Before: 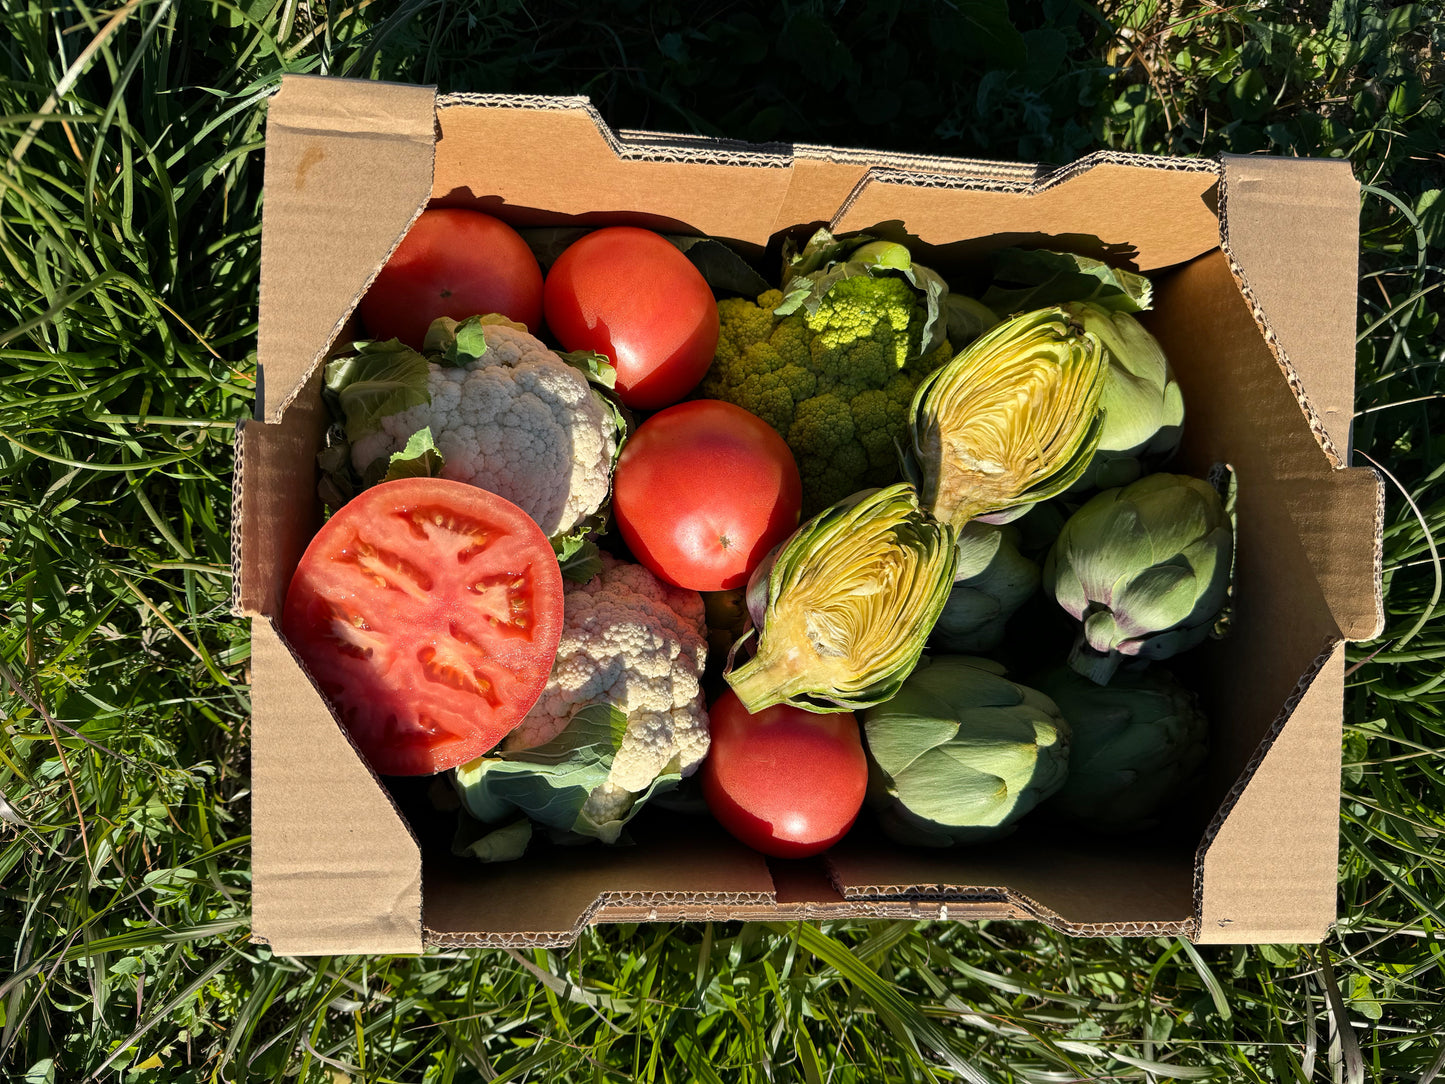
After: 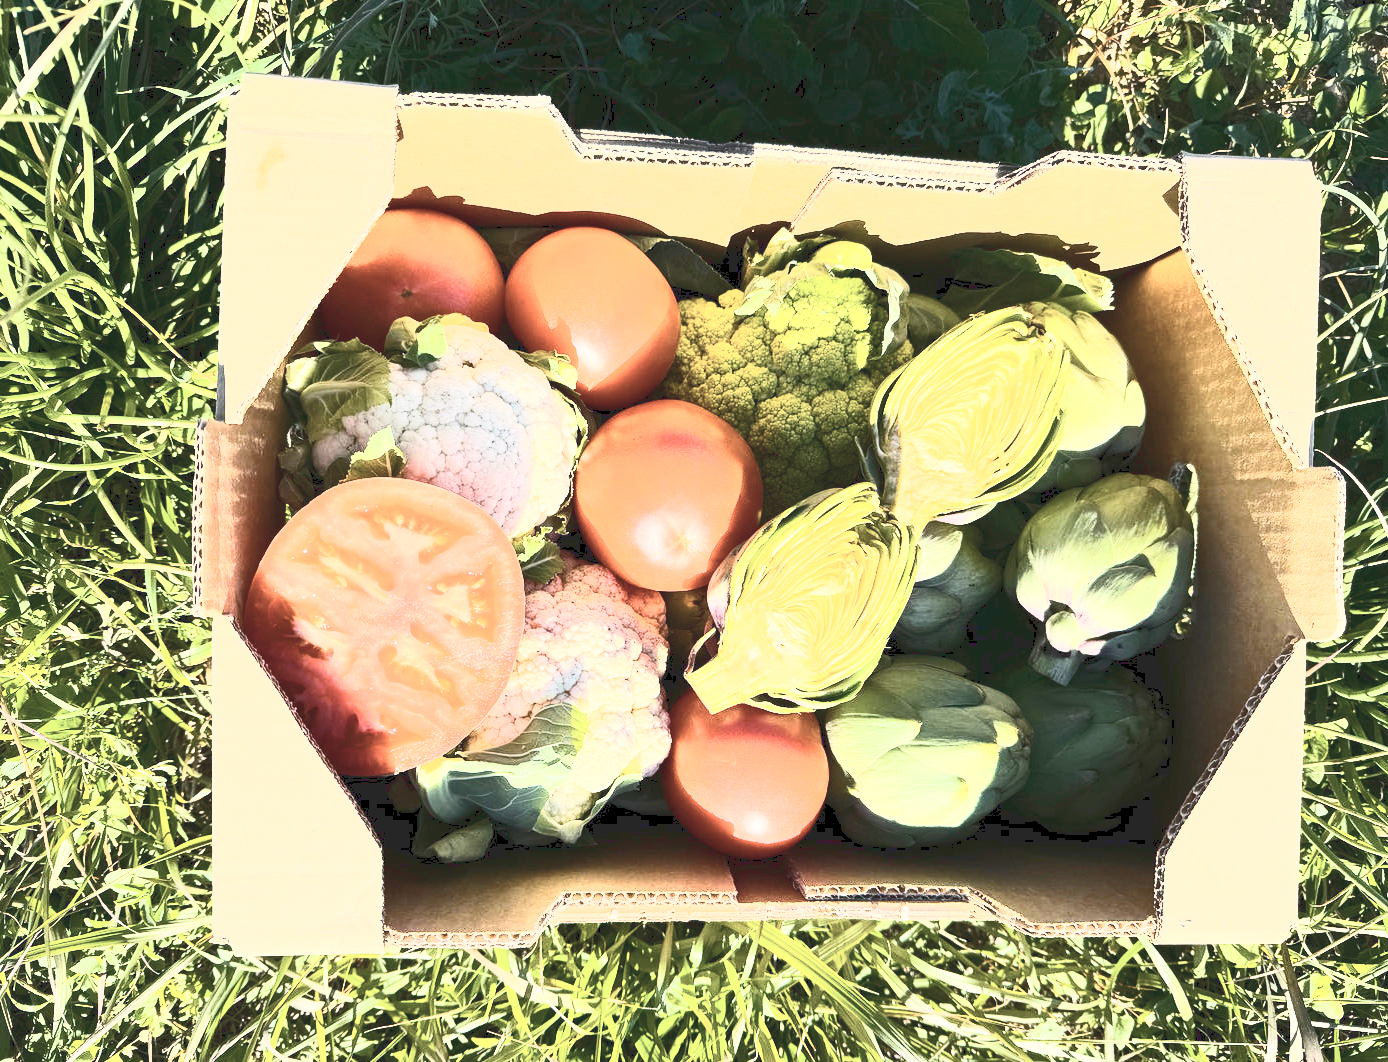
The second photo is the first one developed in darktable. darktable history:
contrast brightness saturation: contrast 0.567, brightness 0.579, saturation -0.339
tone curve: curves: ch0 [(0, 0) (0.003, 0.003) (0.011, 0.014) (0.025, 0.031) (0.044, 0.055) (0.069, 0.086) (0.1, 0.124) (0.136, 0.168) (0.177, 0.22) (0.224, 0.278) (0.277, 0.344) (0.335, 0.426) (0.399, 0.515) (0.468, 0.597) (0.543, 0.672) (0.623, 0.746) (0.709, 0.815) (0.801, 0.881) (0.898, 0.939) (1, 1)], color space Lab, independent channels, preserve colors none
crop and rotate: left 2.755%, right 1.168%, bottom 2.014%
base curve: curves: ch0 [(0, 0.007) (0.028, 0.063) (0.121, 0.311) (0.46, 0.743) (0.859, 0.957) (1, 1)], exposure shift 0.571
color balance rgb: highlights gain › chroma 0.883%, highlights gain › hue 24.52°, perceptual saturation grading › global saturation 20.961%, perceptual saturation grading › highlights -19.908%, perceptual saturation grading › shadows 29.608%
